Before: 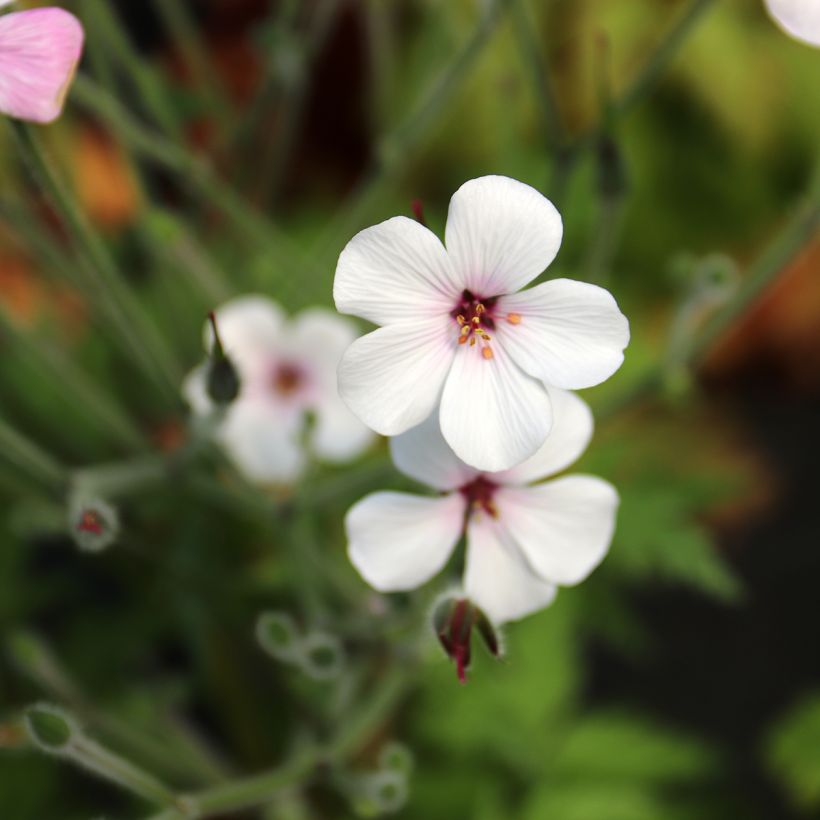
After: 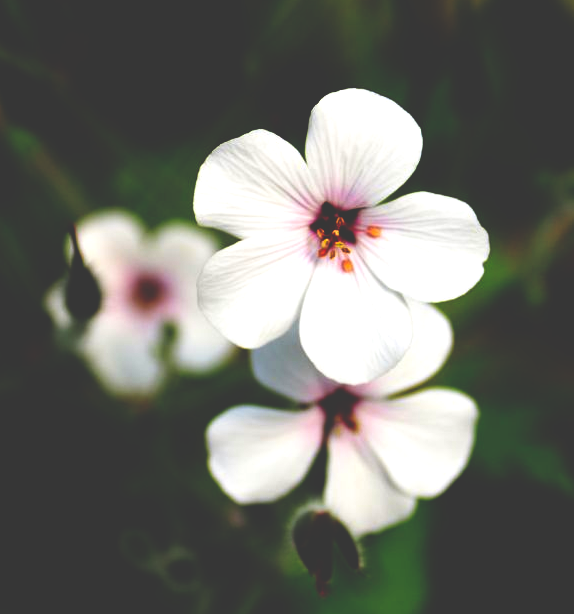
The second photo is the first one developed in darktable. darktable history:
crop and rotate: left 17.089%, top 10.638%, right 12.886%, bottom 14.414%
shadows and highlights: radius 335.51, shadows 64.31, highlights 5.08, compress 88.13%, soften with gaussian
base curve: curves: ch0 [(0, 0.036) (0.083, 0.04) (0.804, 1)], preserve colors none
